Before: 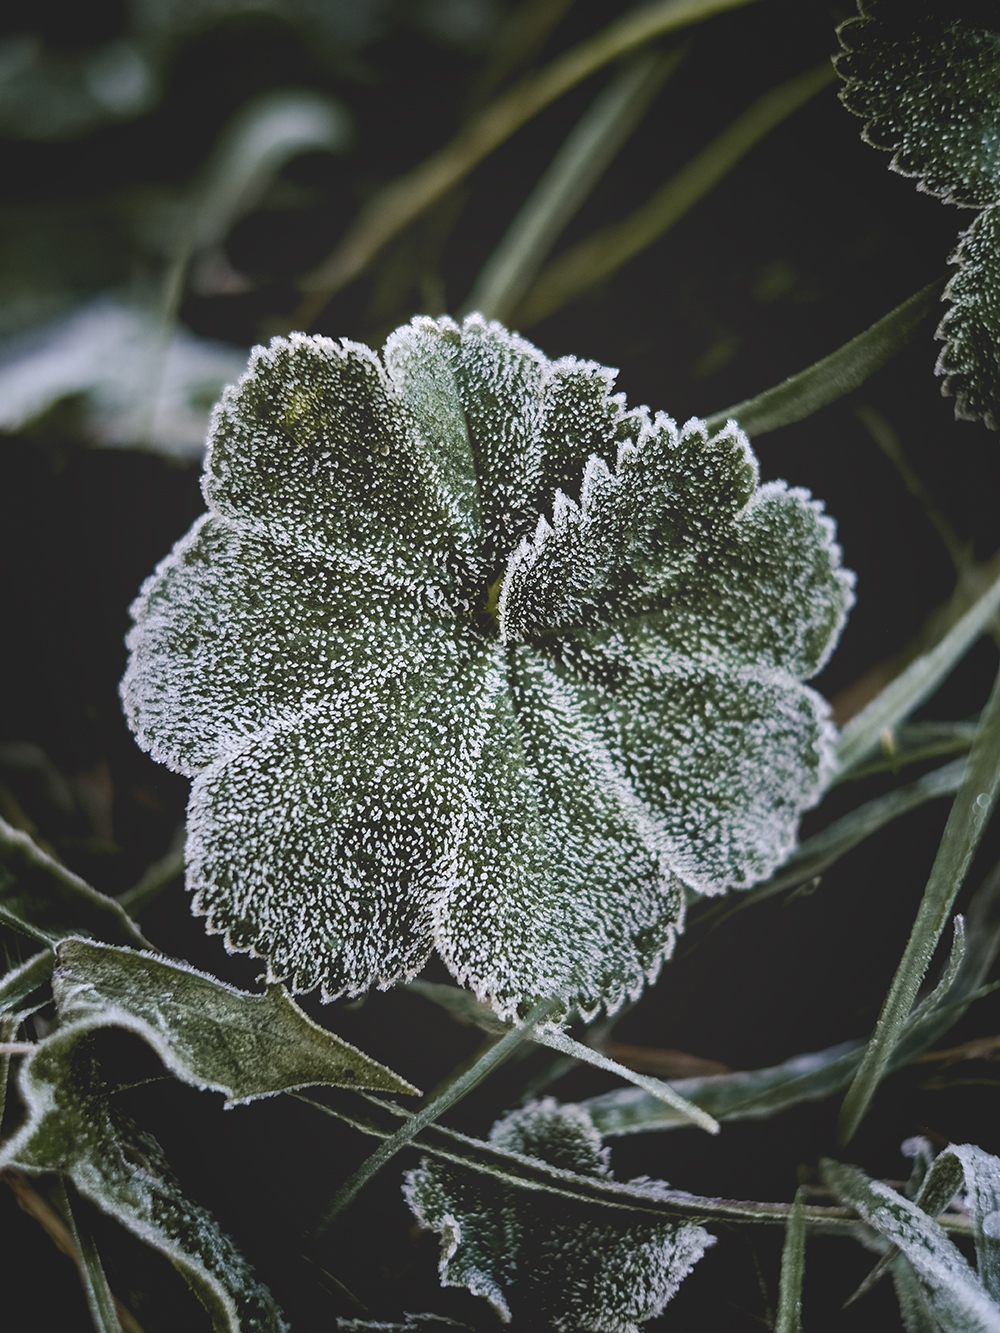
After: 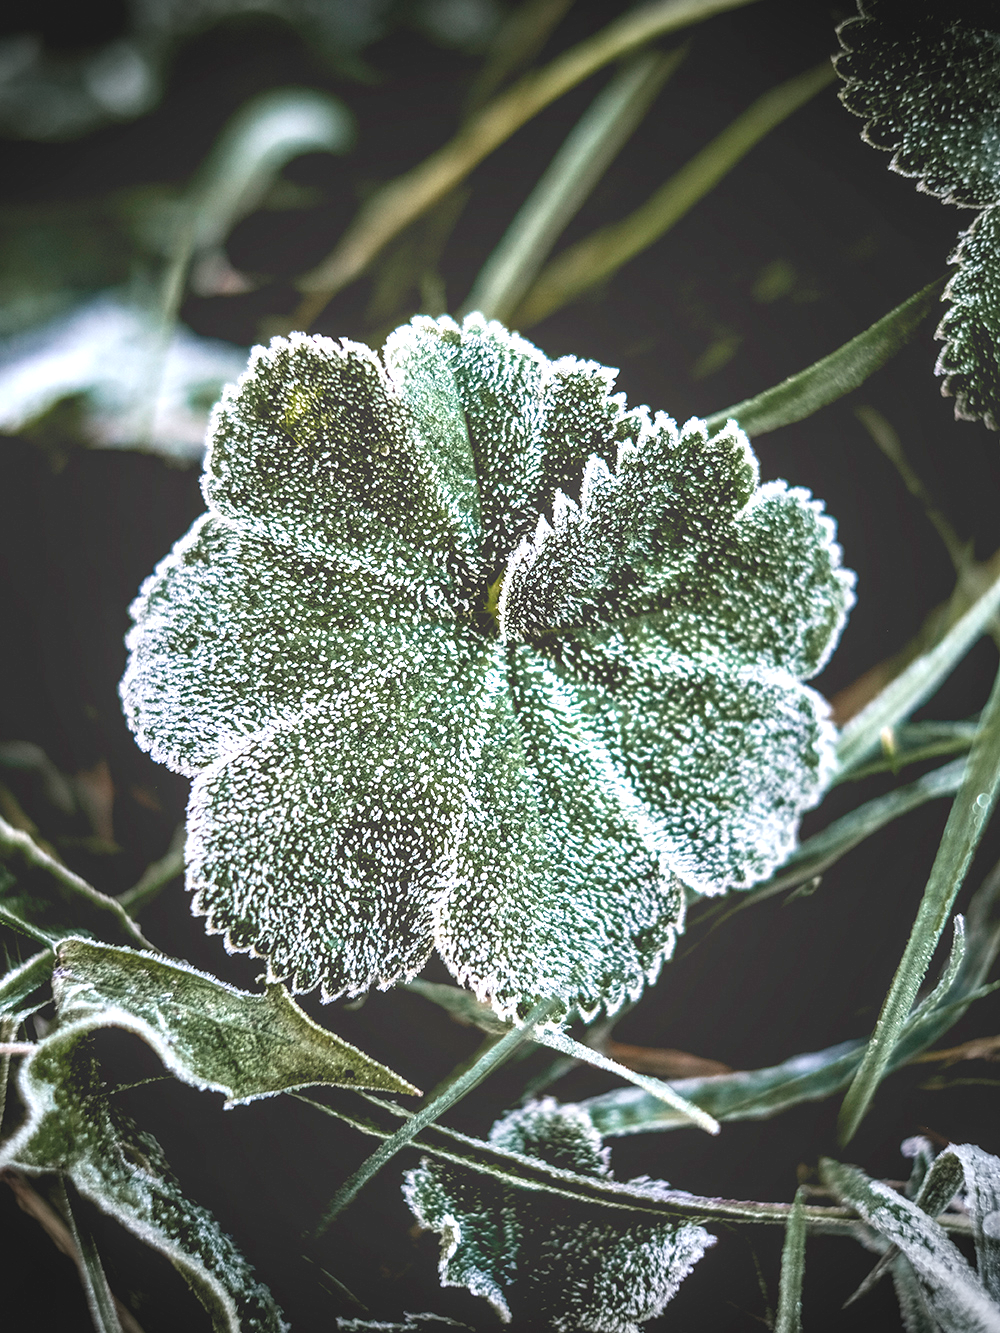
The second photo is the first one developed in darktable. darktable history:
vignetting: fall-off start 88.03%, fall-off radius 24.9%
local contrast: detail 130%
exposure: black level correction 0, exposure 1.1 EV, compensate highlight preservation false
